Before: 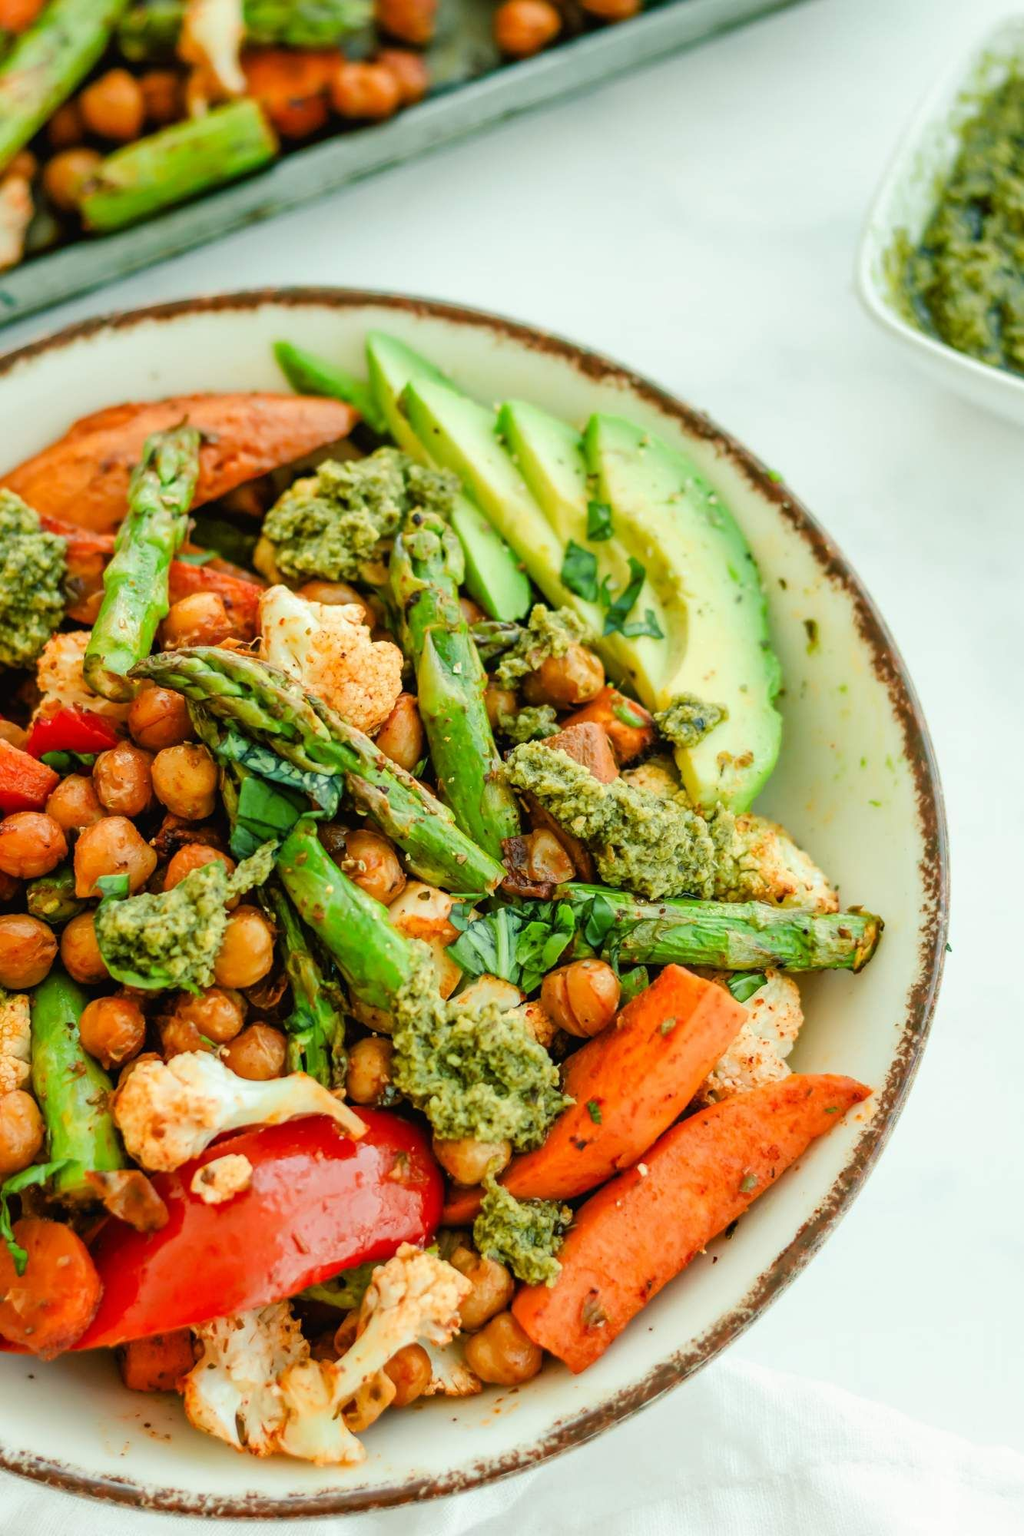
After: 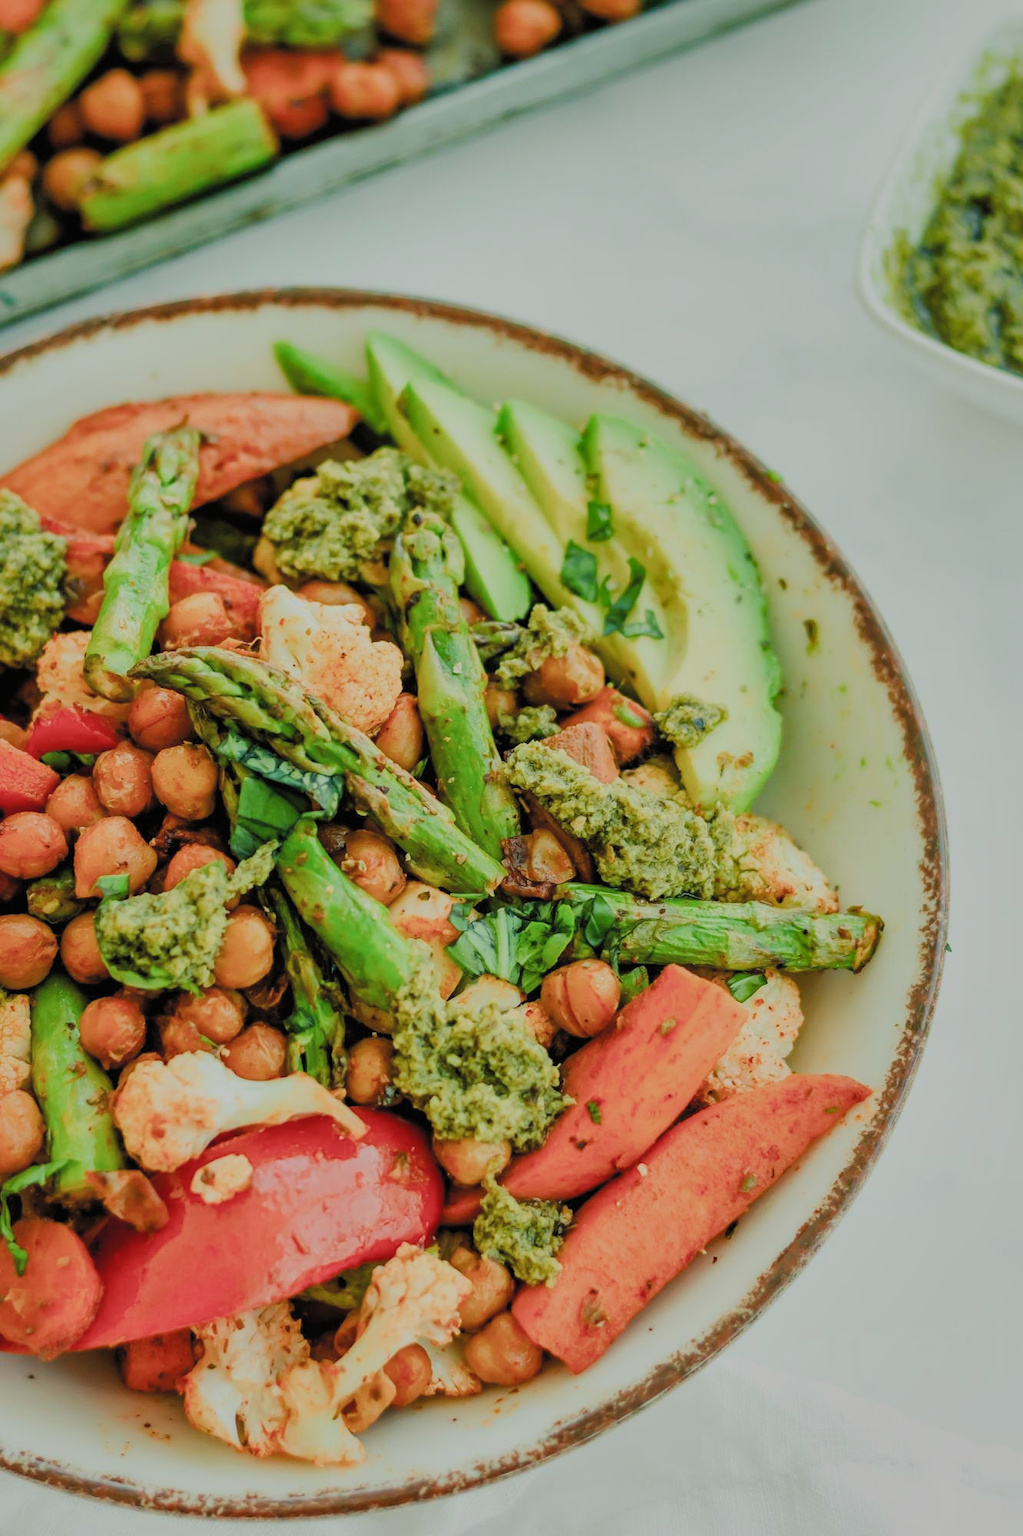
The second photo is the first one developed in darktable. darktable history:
shadows and highlights: on, module defaults
filmic rgb: black relative exposure -7.65 EV, white relative exposure 4.56 EV, hardness 3.61, color science v5 (2021), contrast in shadows safe, contrast in highlights safe
